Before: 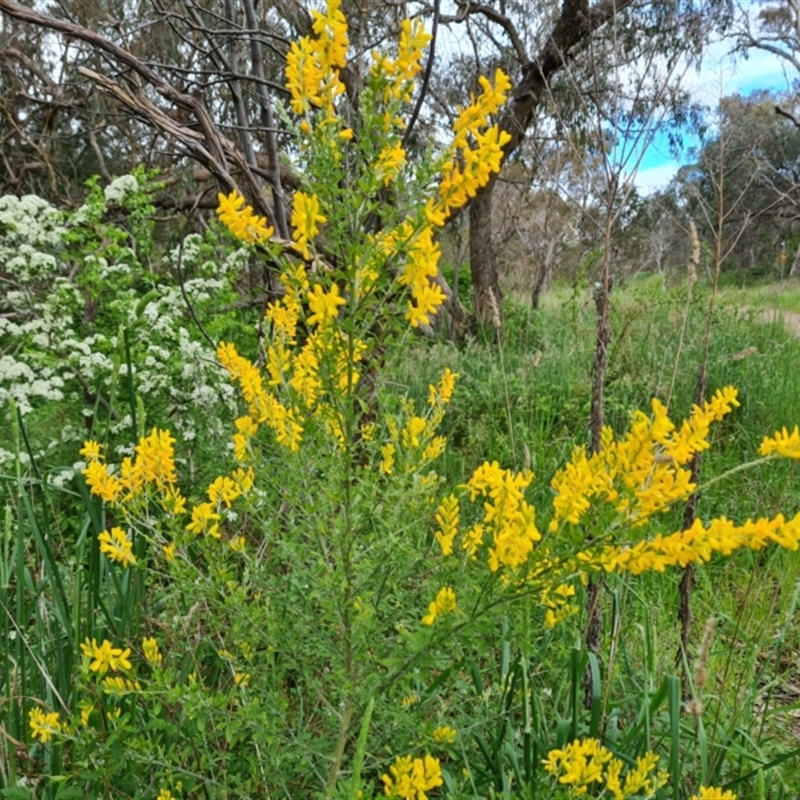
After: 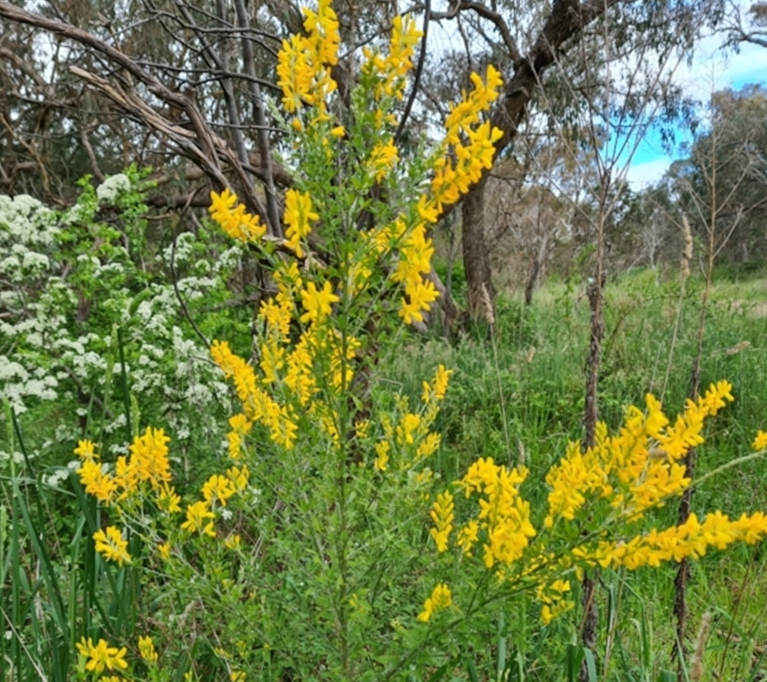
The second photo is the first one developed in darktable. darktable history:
crop and rotate: angle 0.438°, left 0.436%, right 2.944%, bottom 14.101%
